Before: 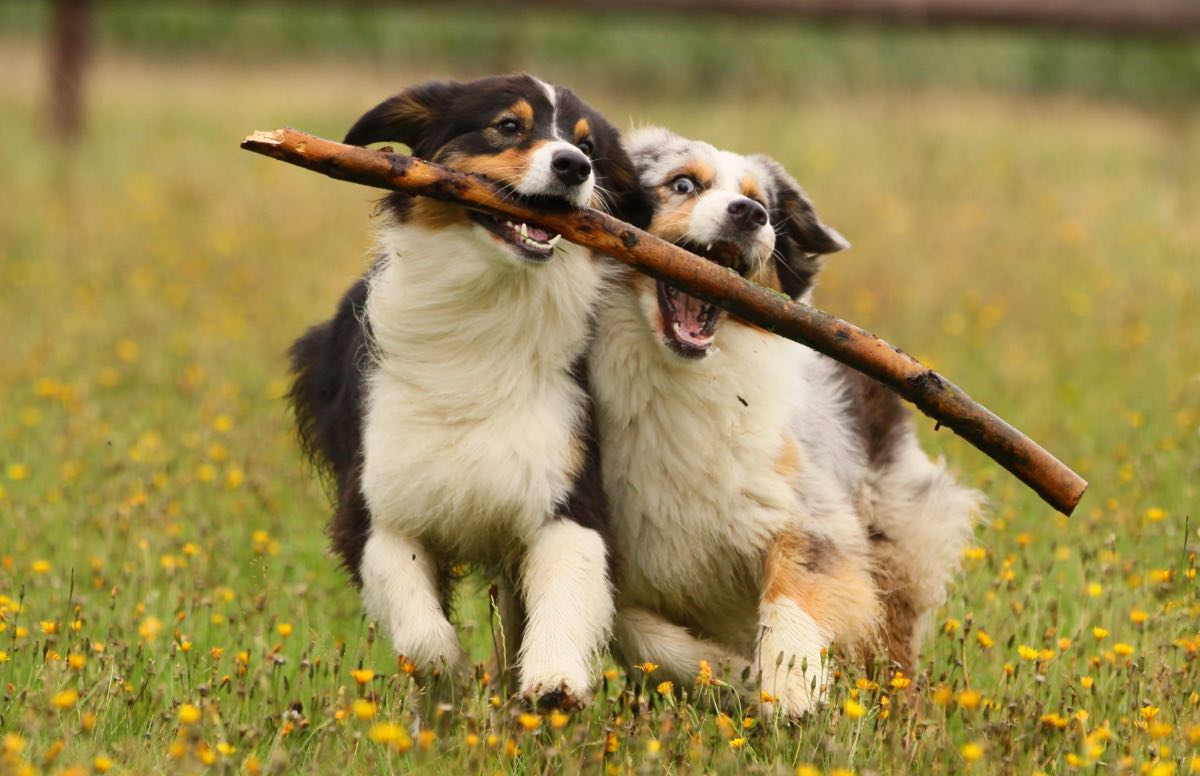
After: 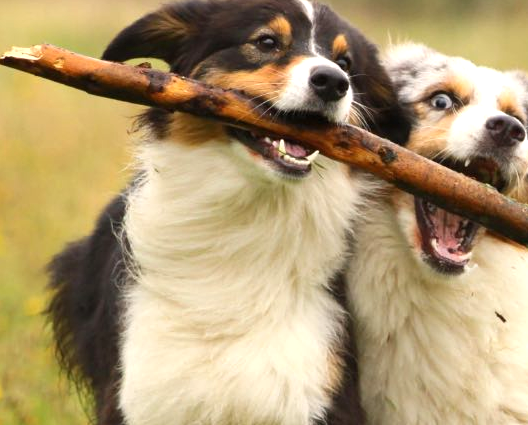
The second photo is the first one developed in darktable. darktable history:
crop: left 20.248%, top 10.86%, right 35.675%, bottom 34.321%
exposure: black level correction 0, exposure 0.5 EV, compensate exposure bias true, compensate highlight preservation false
